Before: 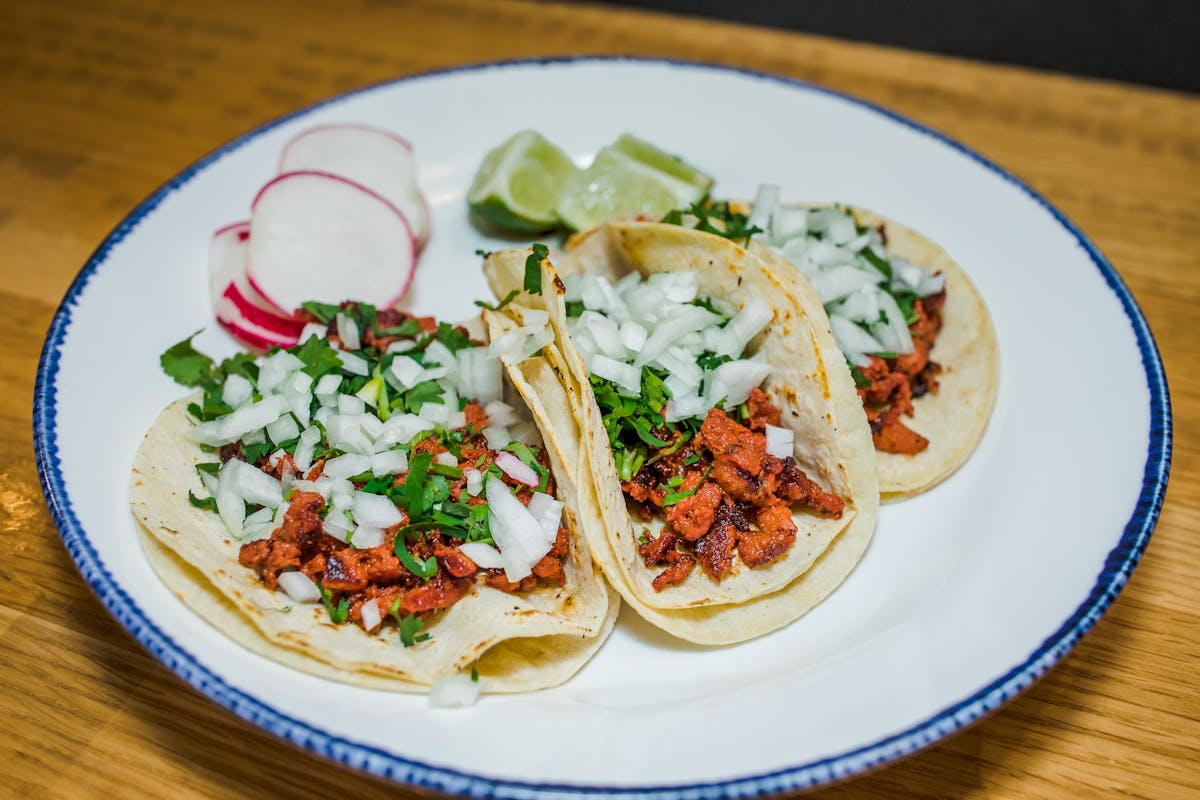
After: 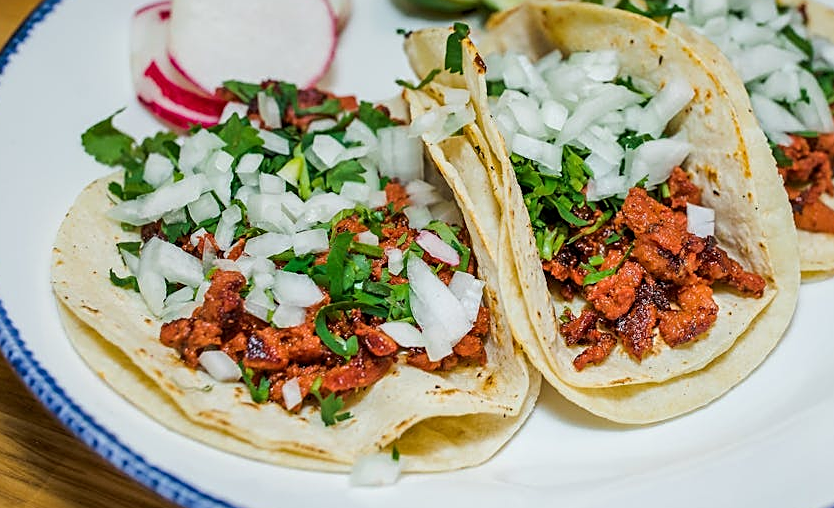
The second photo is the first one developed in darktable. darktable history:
crop: left 6.6%, top 27.727%, right 23.839%, bottom 8.757%
sharpen: on, module defaults
